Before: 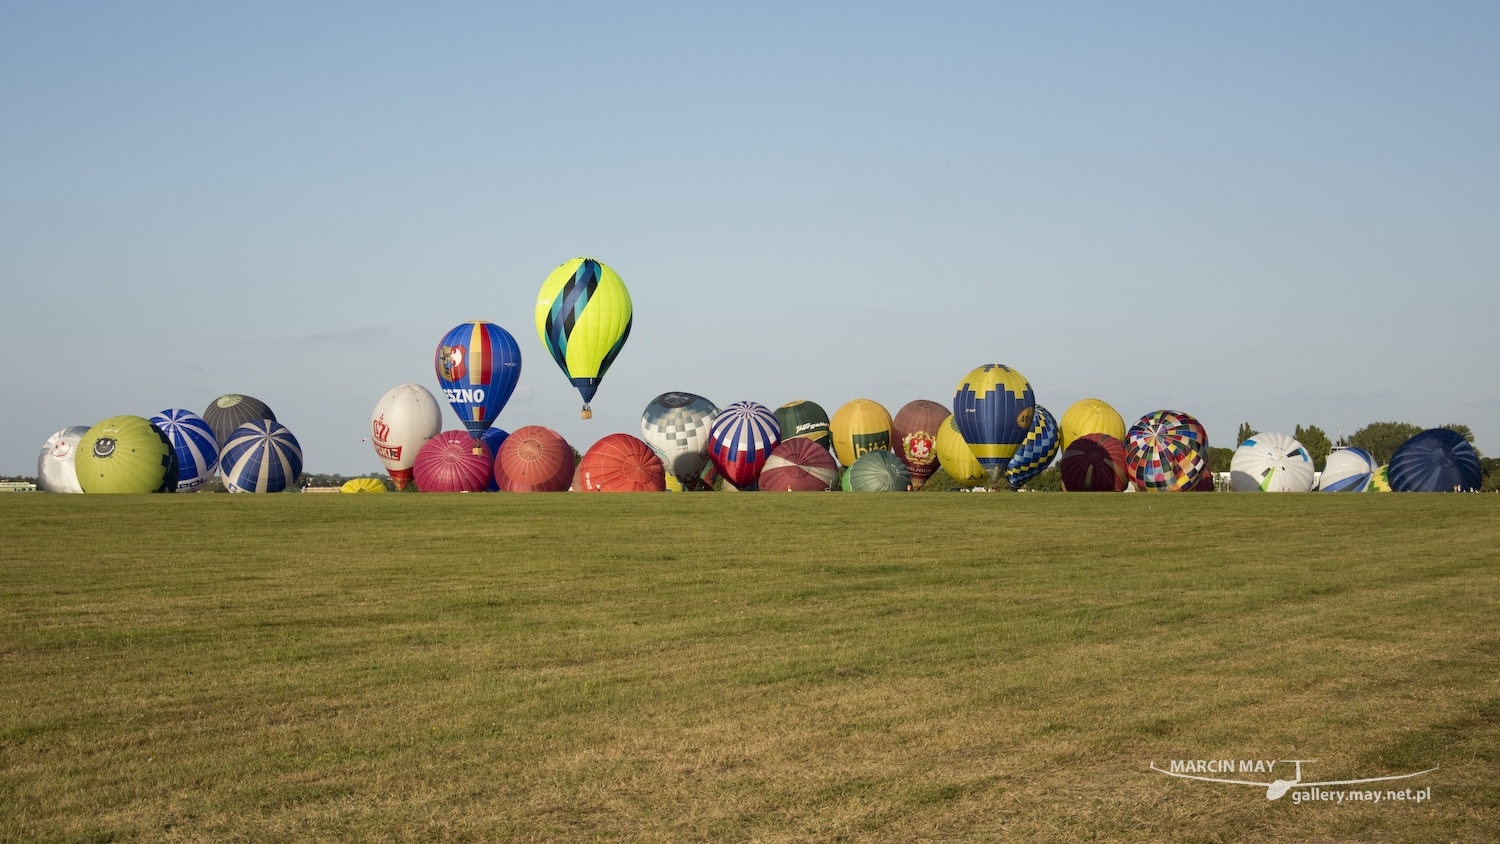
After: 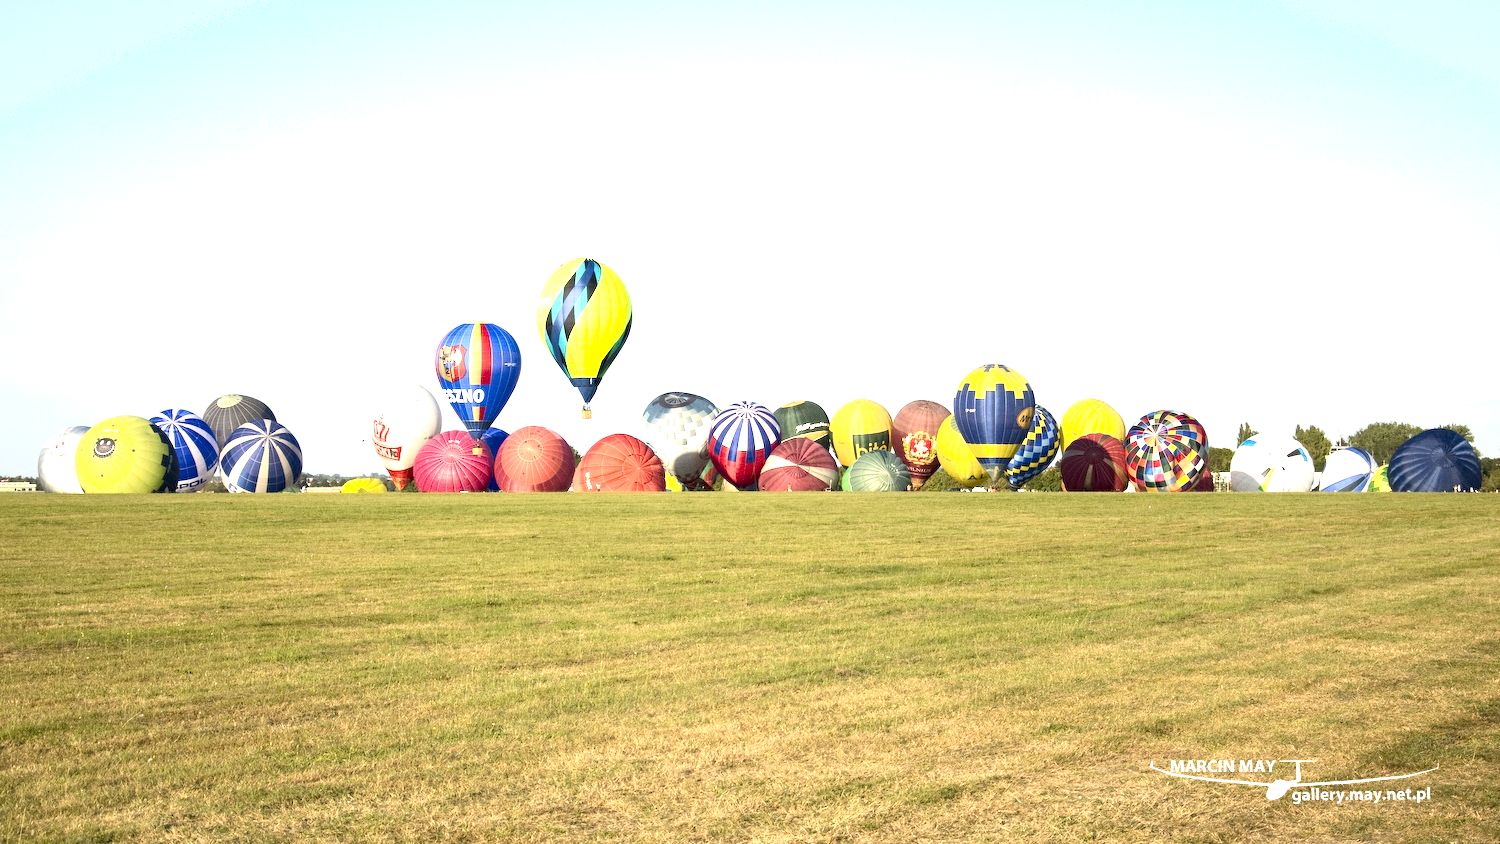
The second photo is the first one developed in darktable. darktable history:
shadows and highlights: shadows 0, highlights 40
grain: coarseness 0.09 ISO, strength 16.61%
exposure: black level correction 0.001, exposure 1.398 EV, compensate exposure bias true, compensate highlight preservation false
